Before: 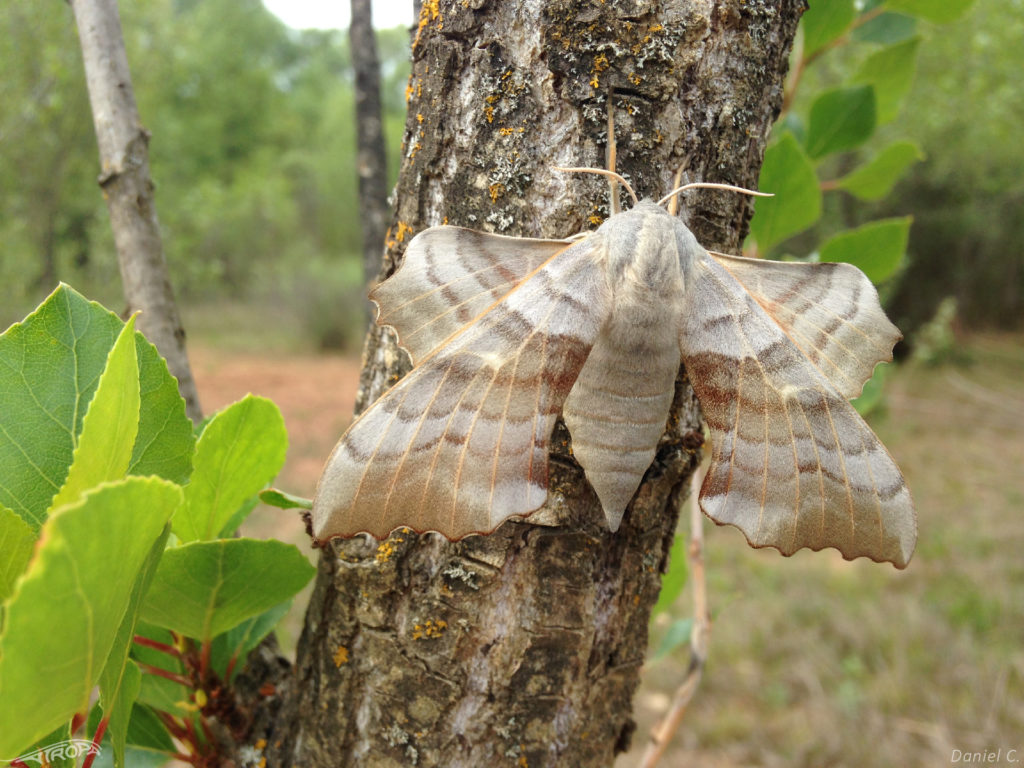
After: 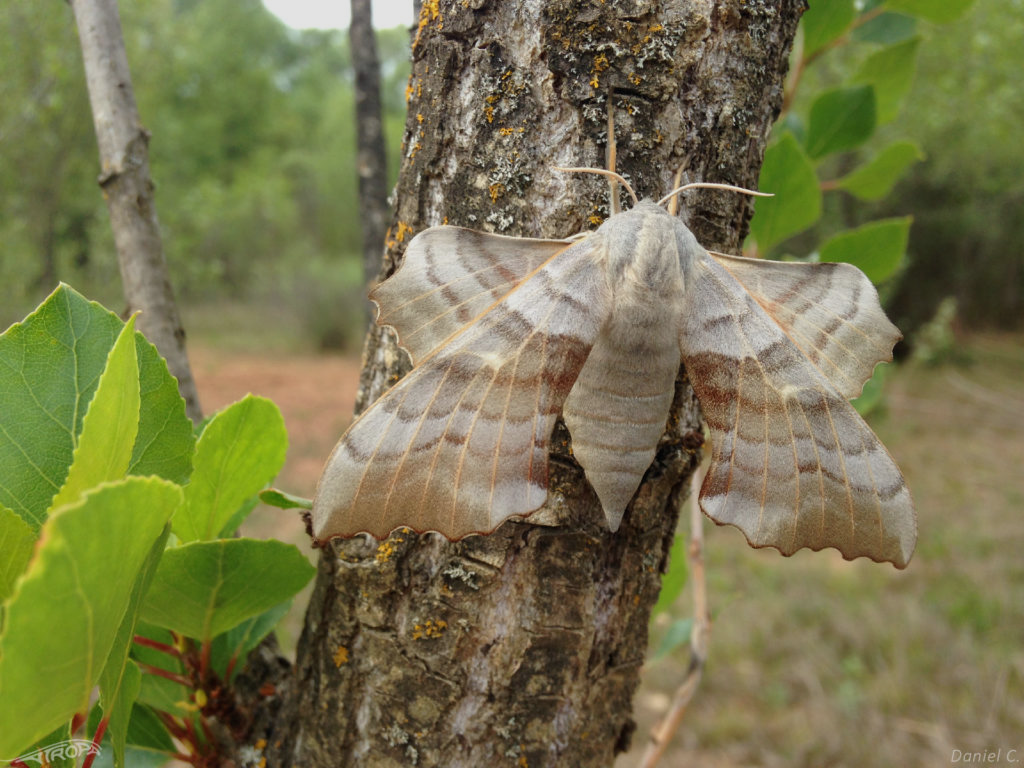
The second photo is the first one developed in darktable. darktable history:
exposure: exposure -0.387 EV, compensate exposure bias true, compensate highlight preservation false
